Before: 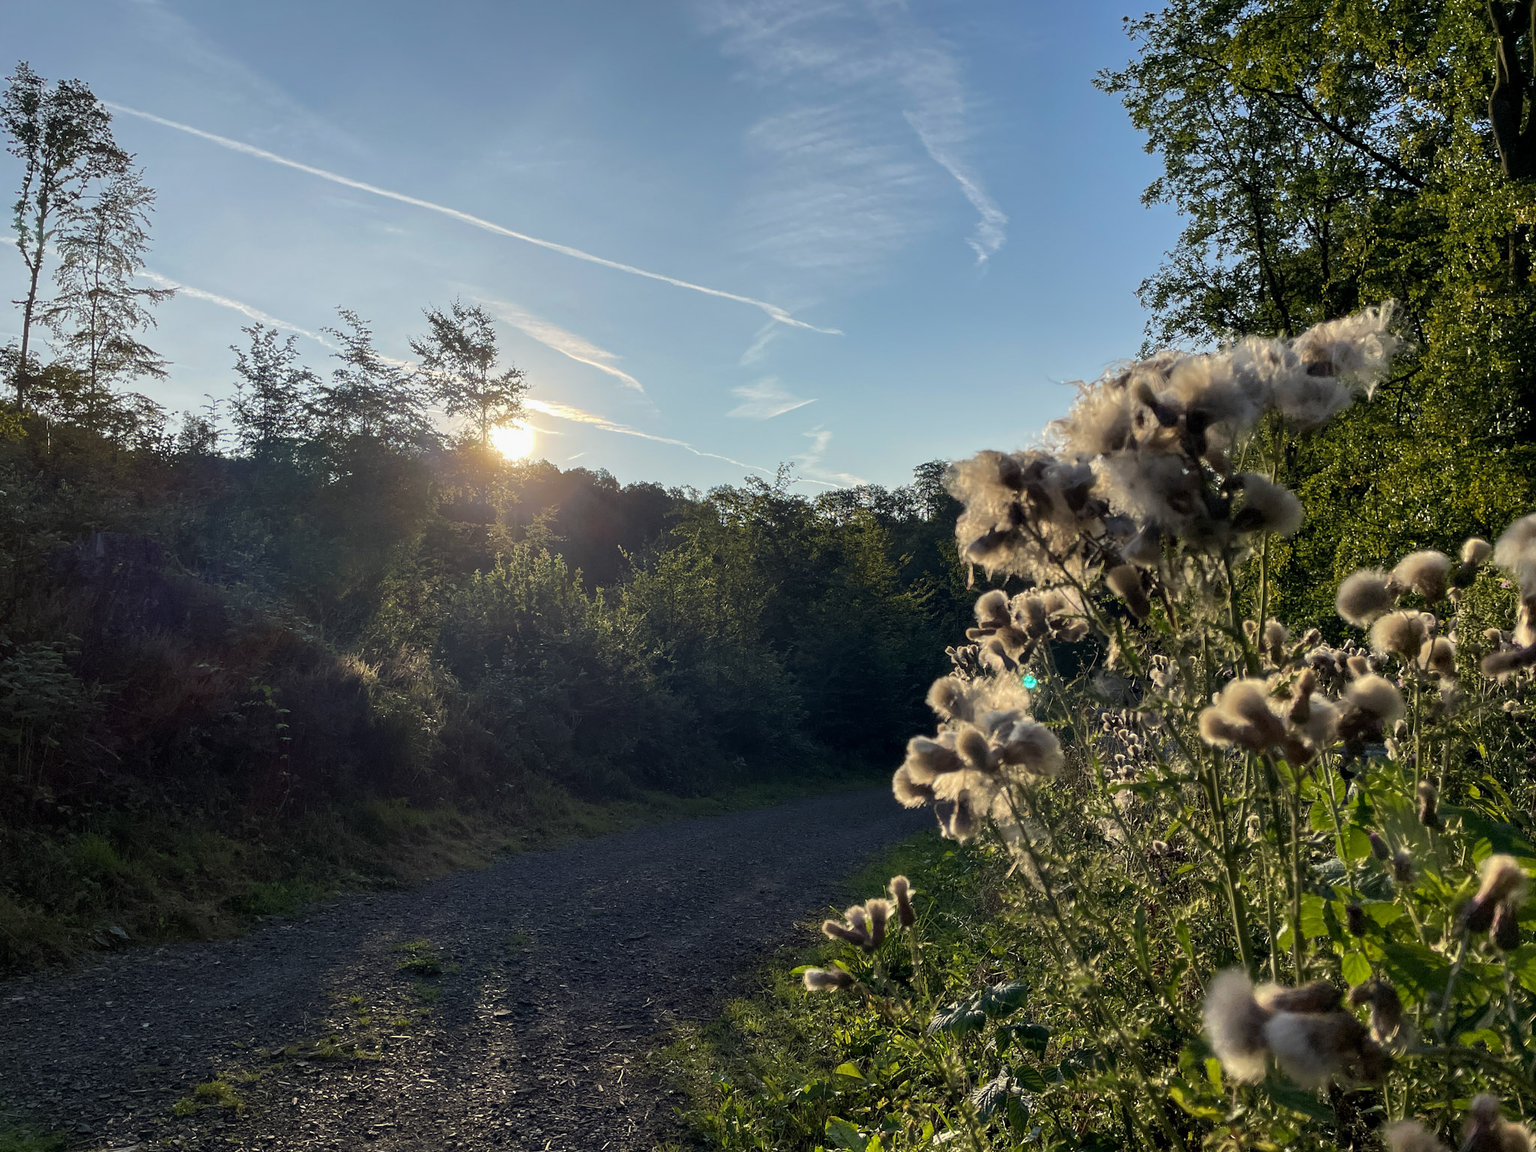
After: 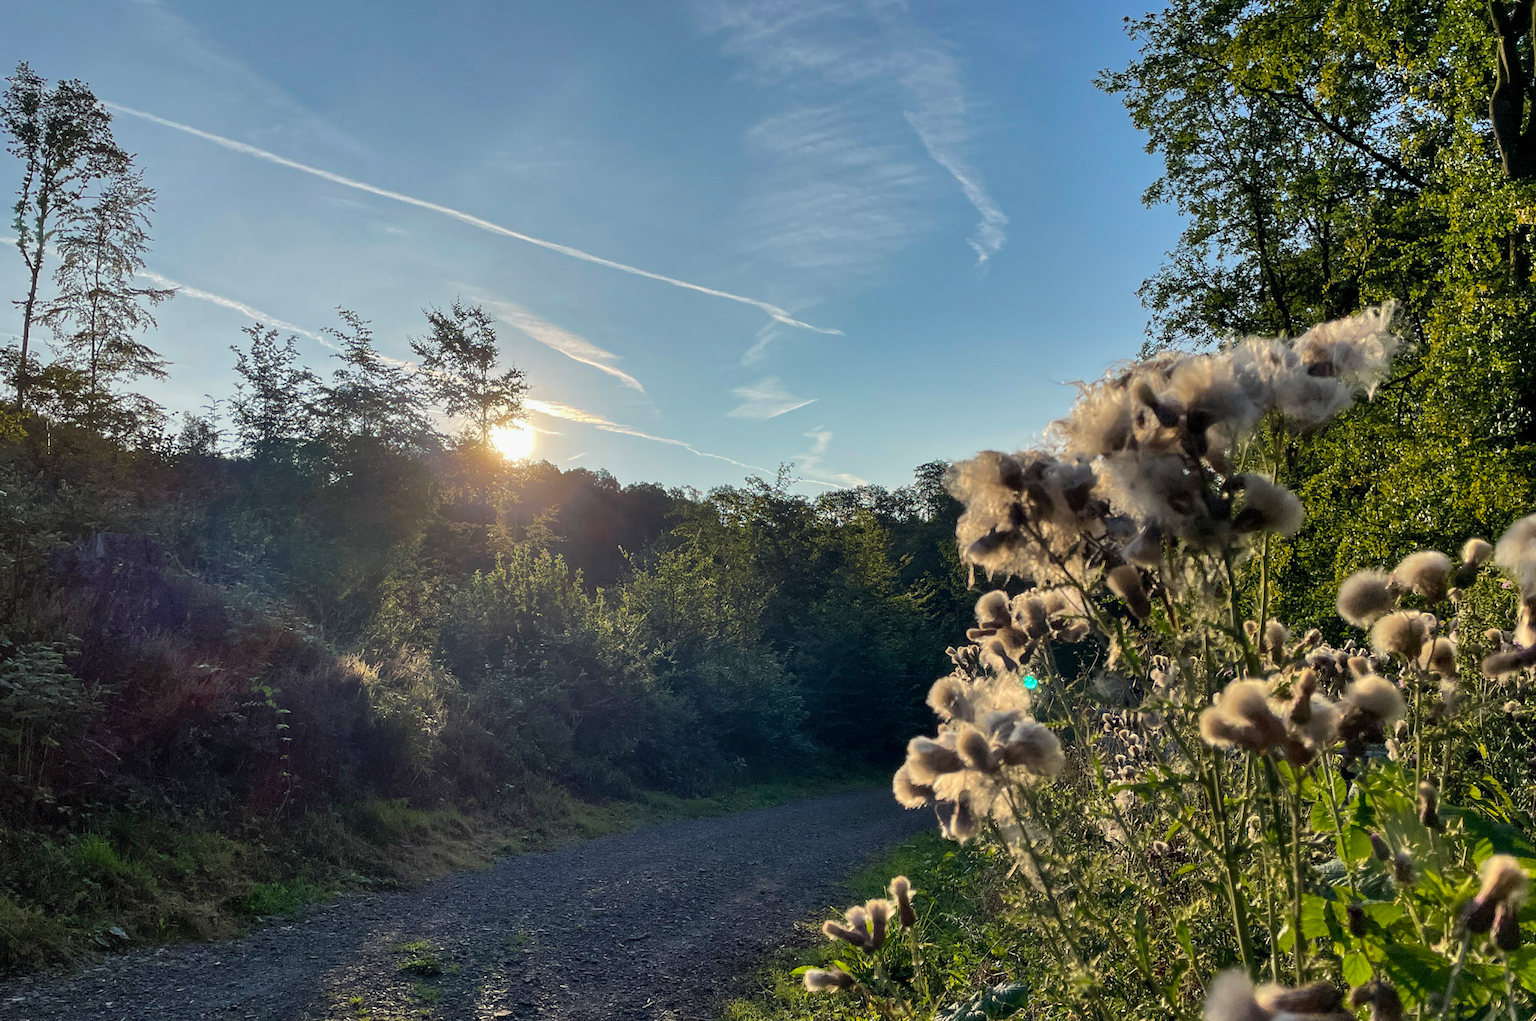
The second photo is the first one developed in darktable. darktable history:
crop and rotate: top 0%, bottom 11.344%
shadows and highlights: low approximation 0.01, soften with gaussian
